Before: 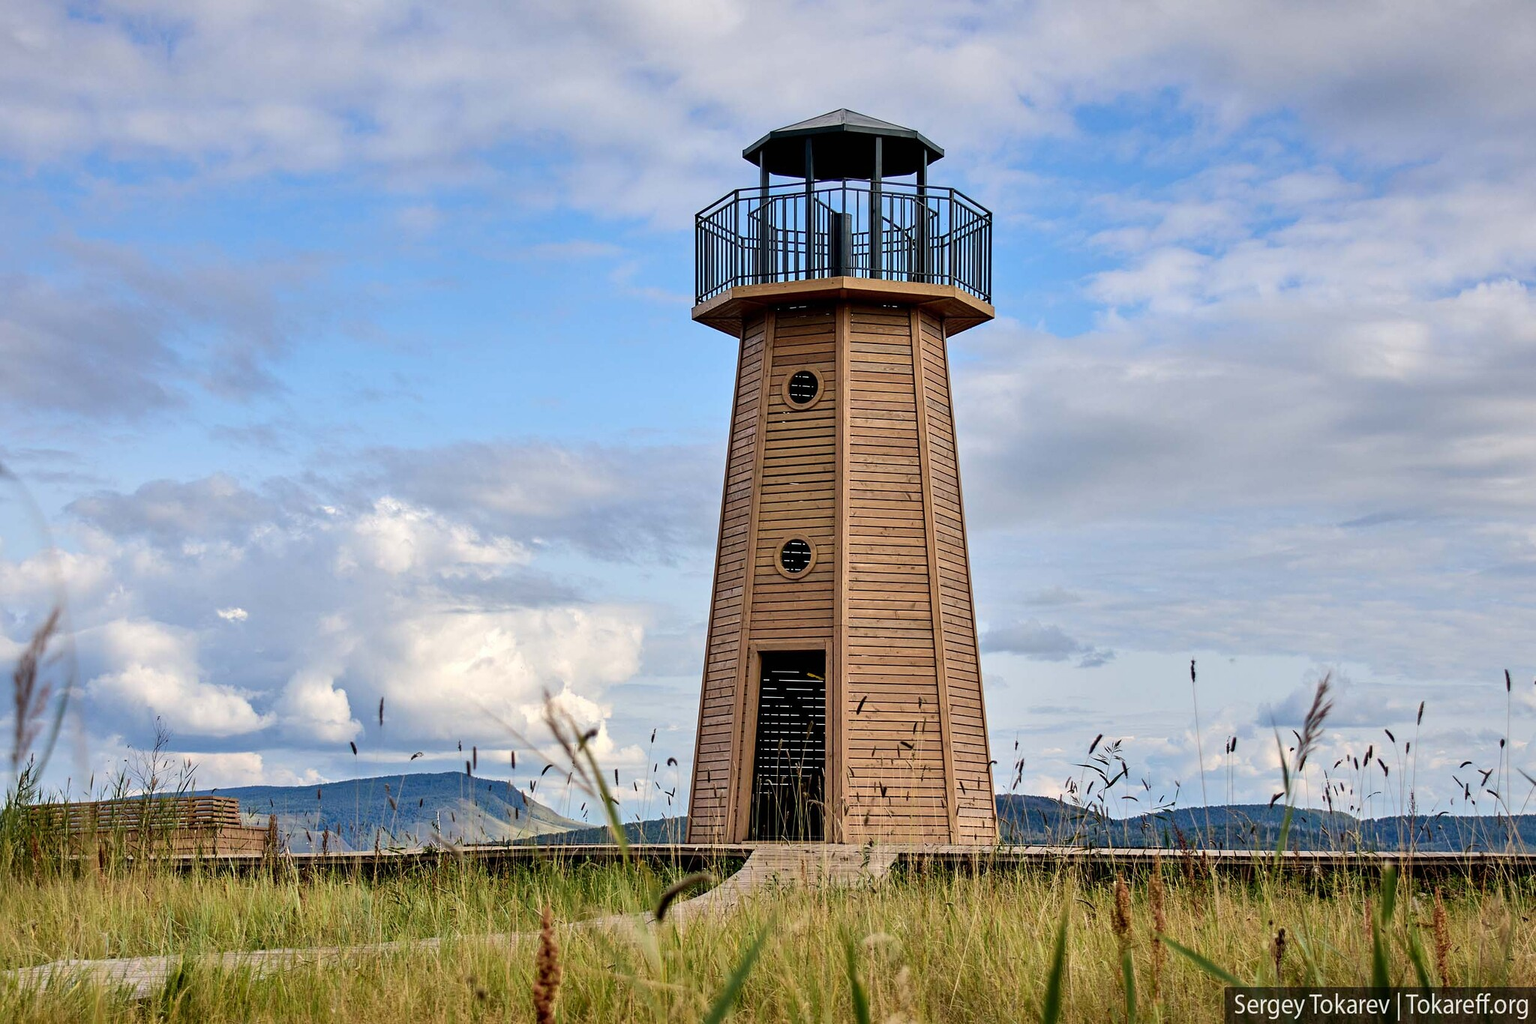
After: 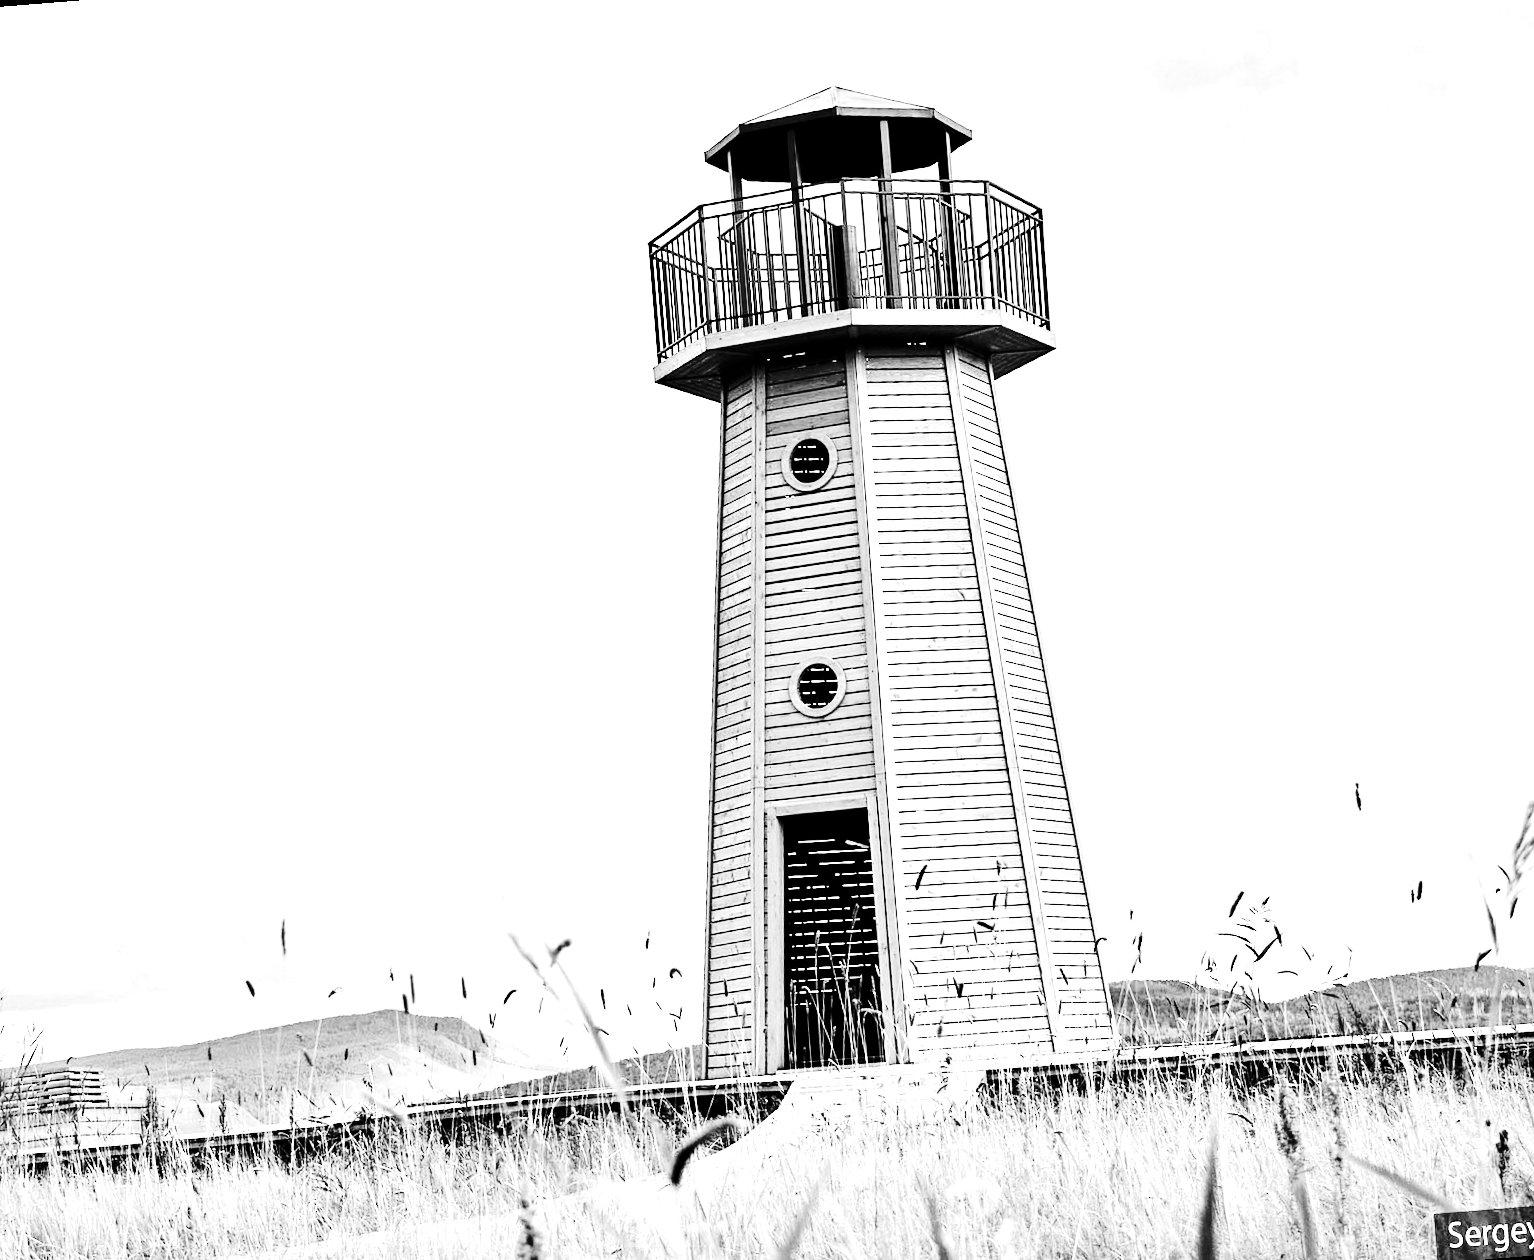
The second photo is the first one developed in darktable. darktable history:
exposure: black level correction 0.001, exposure 1.84 EV, compensate highlight preservation false
color correction: highlights a* -9.35, highlights b* -23.15
crop and rotate: left 9.597%, right 10.195%
rotate and perspective: rotation -4.57°, crop left 0.054, crop right 0.944, crop top 0.087, crop bottom 0.914
monochrome: on, module defaults
color balance: contrast 6.48%, output saturation 113.3%
tone curve: curves: ch0 [(0, 0) (0.179, 0.073) (0.265, 0.147) (0.463, 0.553) (0.51, 0.635) (0.716, 0.863) (1, 0.997)], color space Lab, linked channels, preserve colors none
